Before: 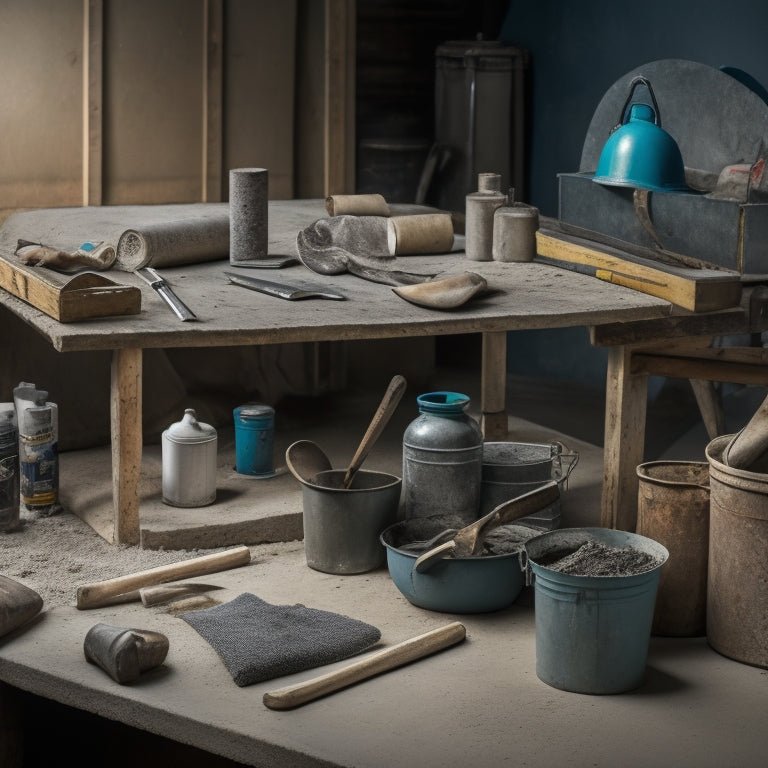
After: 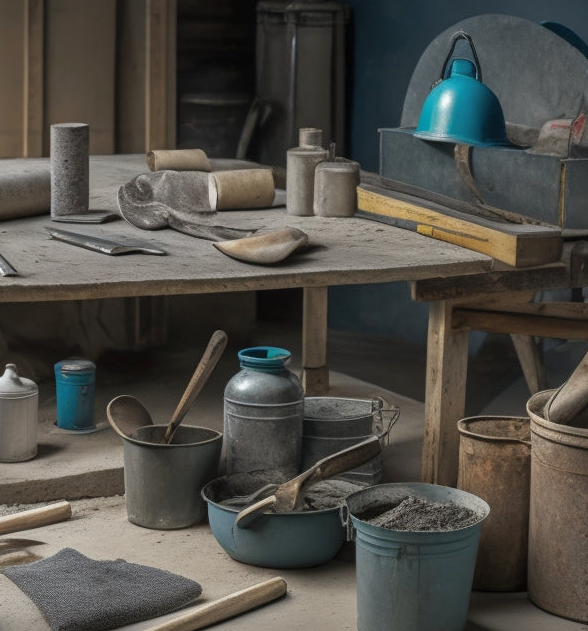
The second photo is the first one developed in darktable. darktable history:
shadows and highlights: shadows 42.99, highlights 8.4
crop: left 23.421%, top 5.901%, bottom 11.831%
